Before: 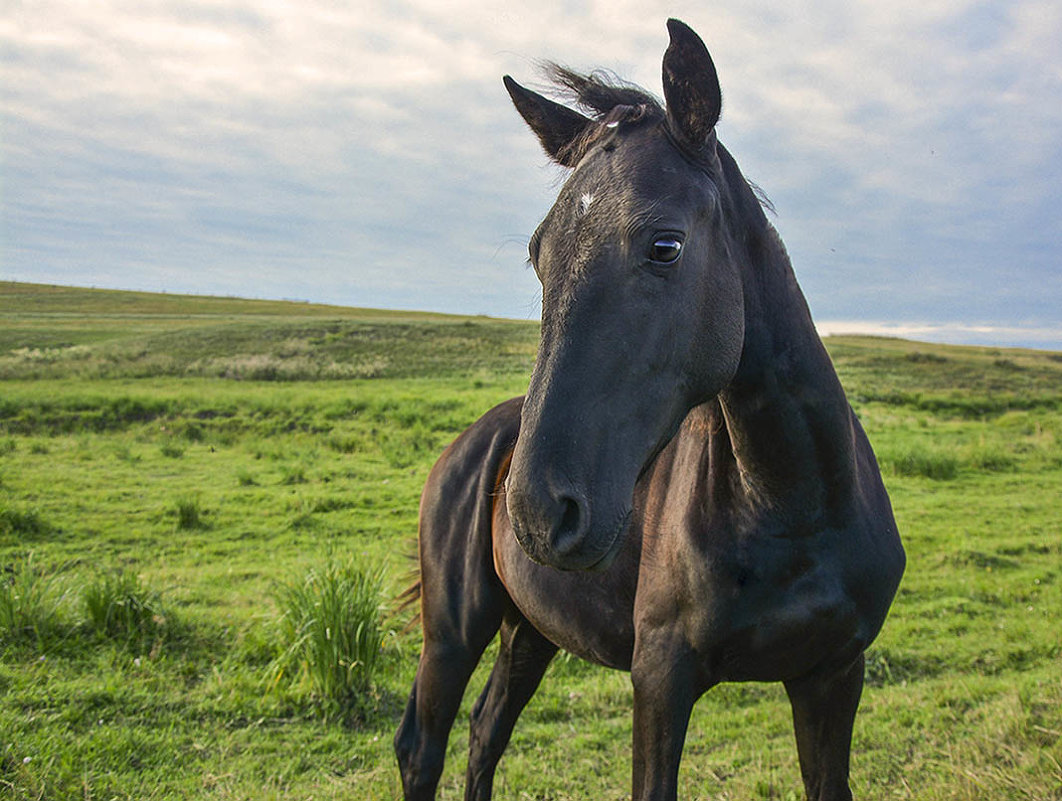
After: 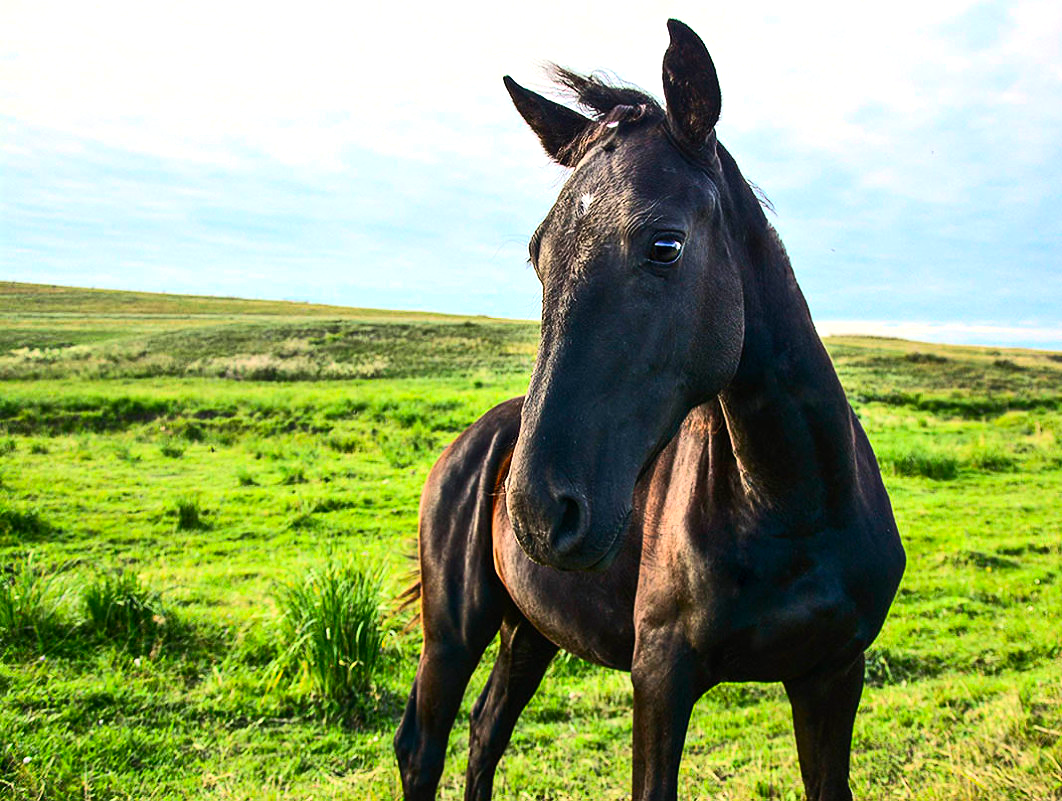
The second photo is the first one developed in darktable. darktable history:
tone equalizer: -8 EV -0.75 EV, -7 EV -0.7 EV, -6 EV -0.6 EV, -5 EV -0.4 EV, -3 EV 0.4 EV, -2 EV 0.6 EV, -1 EV 0.7 EV, +0 EV 0.75 EV, edges refinement/feathering 500, mask exposure compensation -1.57 EV, preserve details no
contrast brightness saturation: contrast 0.23, brightness 0.1, saturation 0.29
